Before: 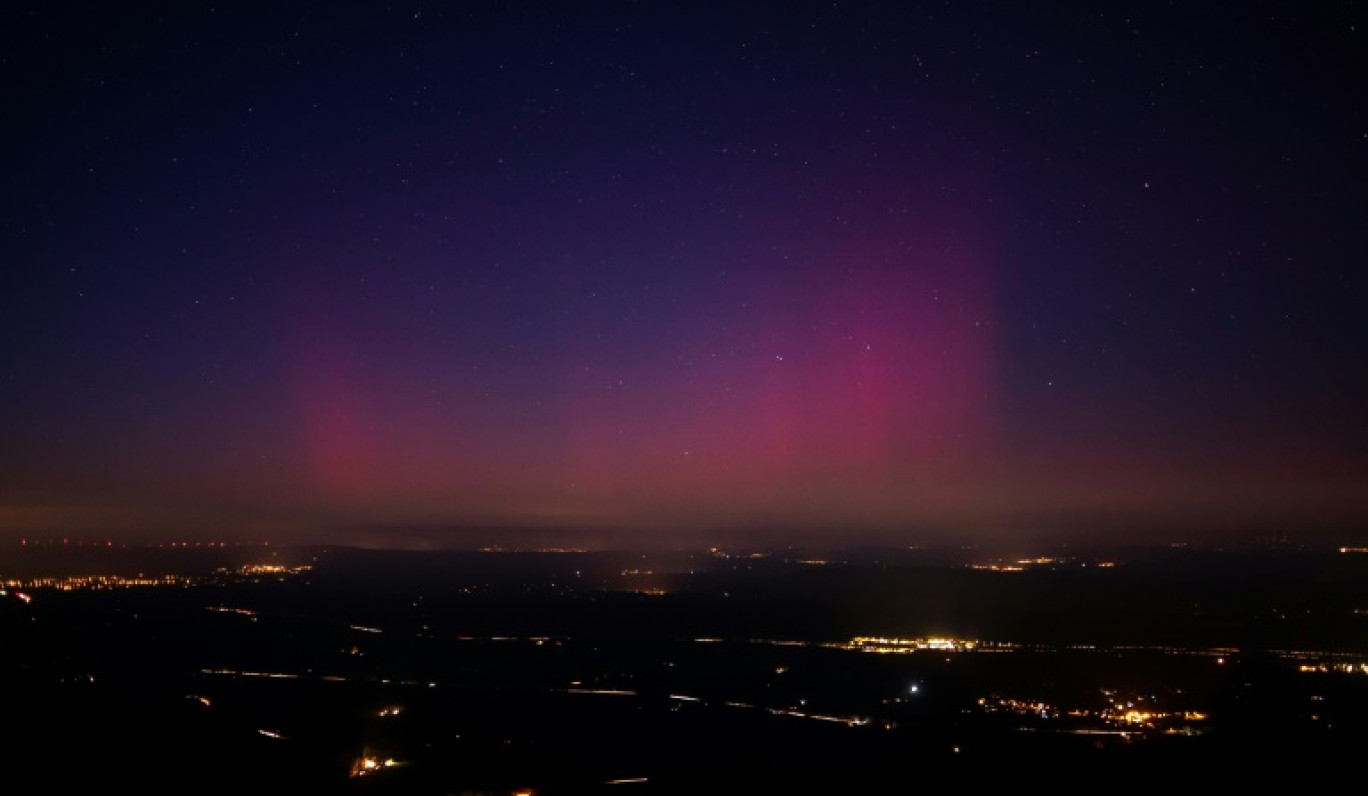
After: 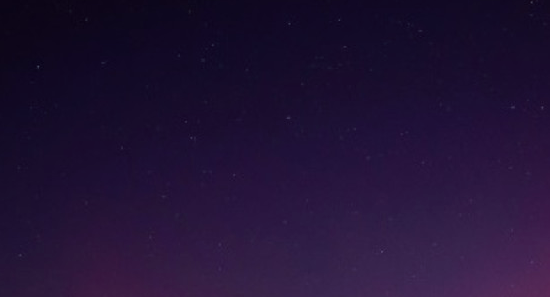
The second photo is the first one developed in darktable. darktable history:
crop: left 15.534%, top 5.461%, right 44.191%, bottom 56.643%
color correction: highlights a* -2.76, highlights b* -2.3, shadows a* 2.51, shadows b* 2.67
